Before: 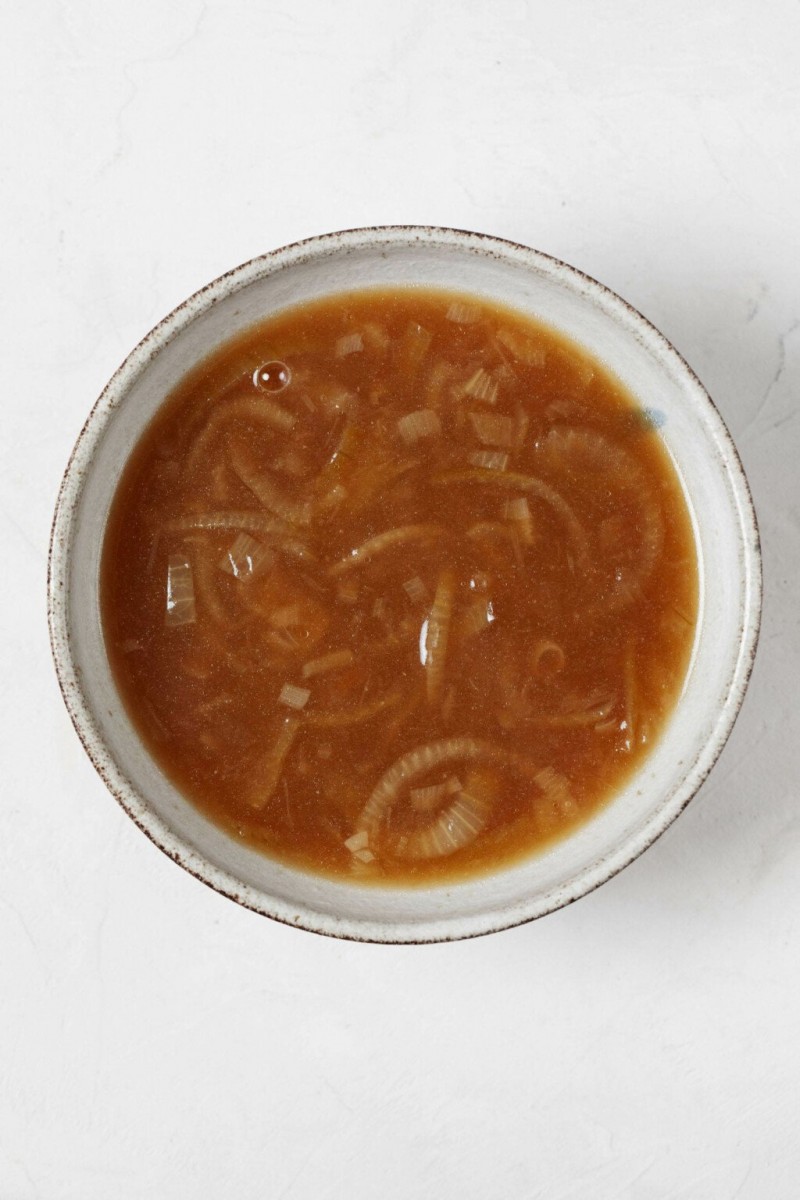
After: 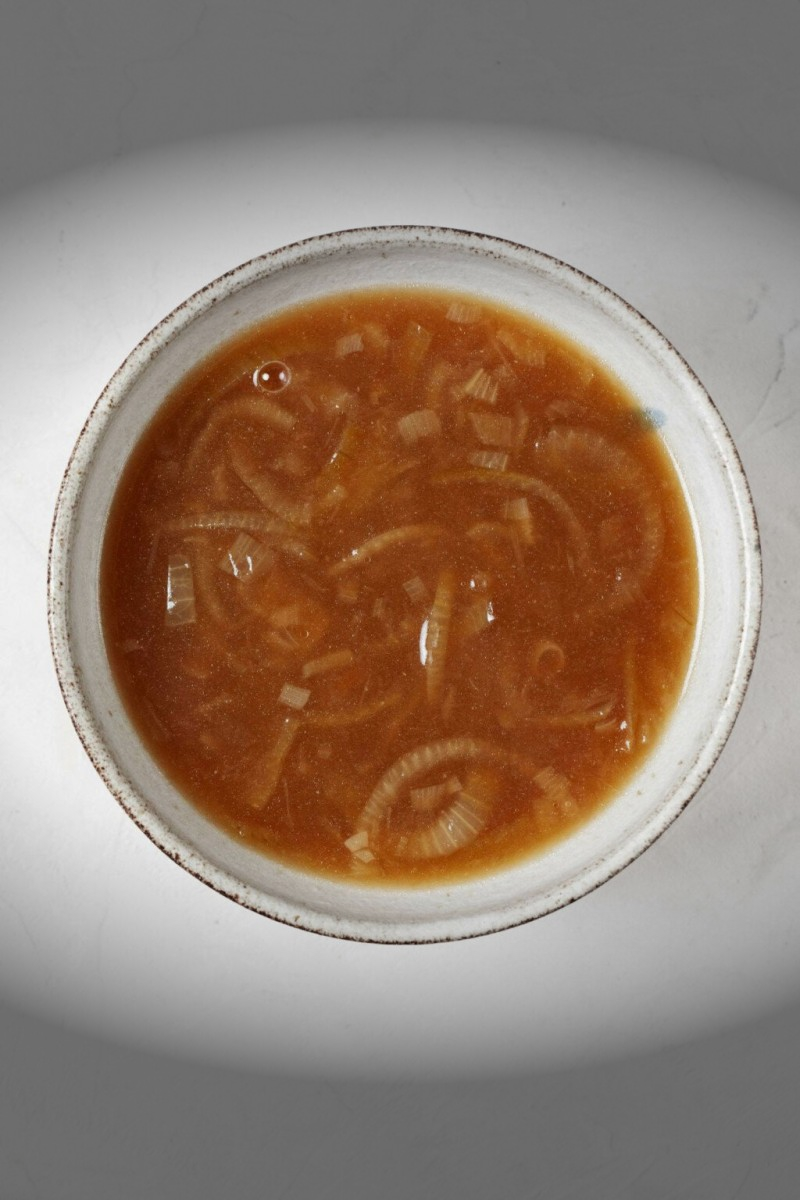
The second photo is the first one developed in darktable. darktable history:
vignetting: fall-off start 71.13%, brightness -0.816, width/height ratio 1.333
